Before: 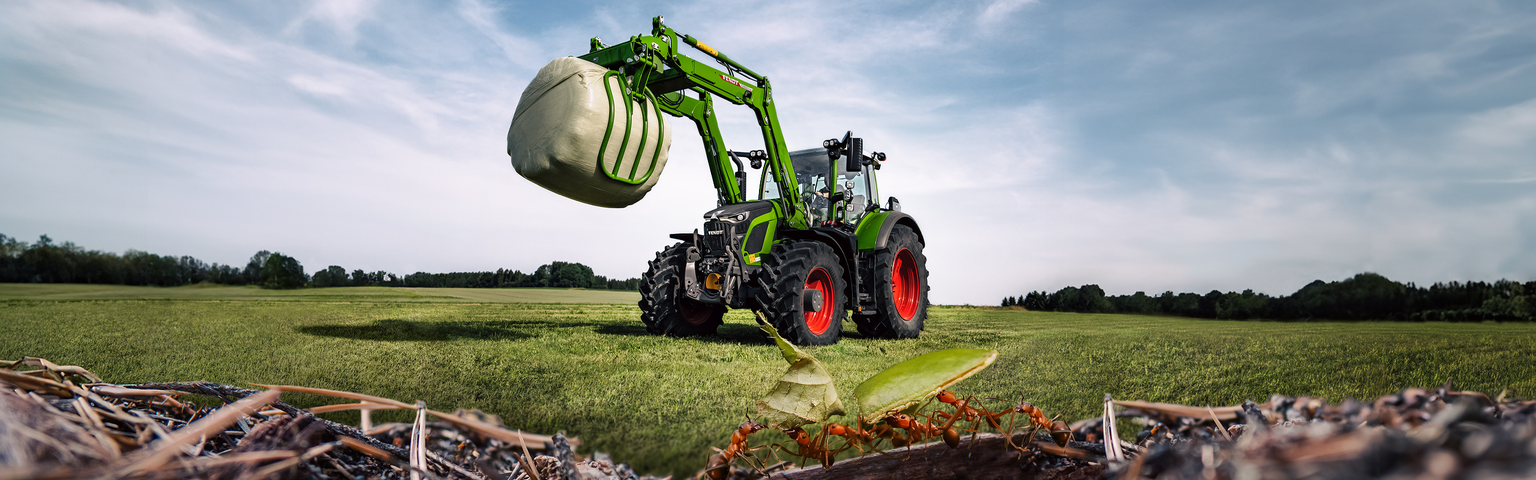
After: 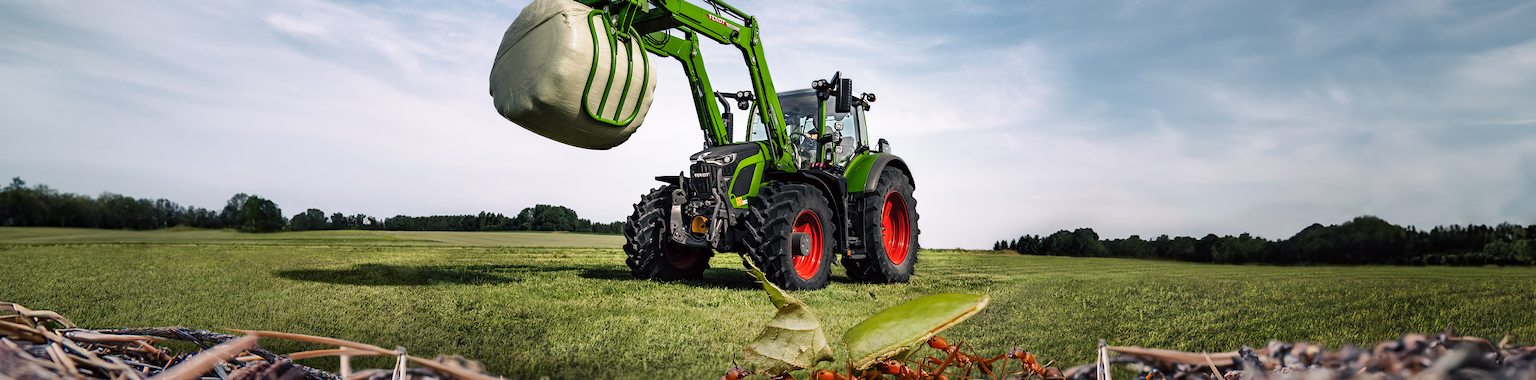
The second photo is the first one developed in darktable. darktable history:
crop and rotate: left 1.818%, top 12.766%, right 0.126%, bottom 9.446%
